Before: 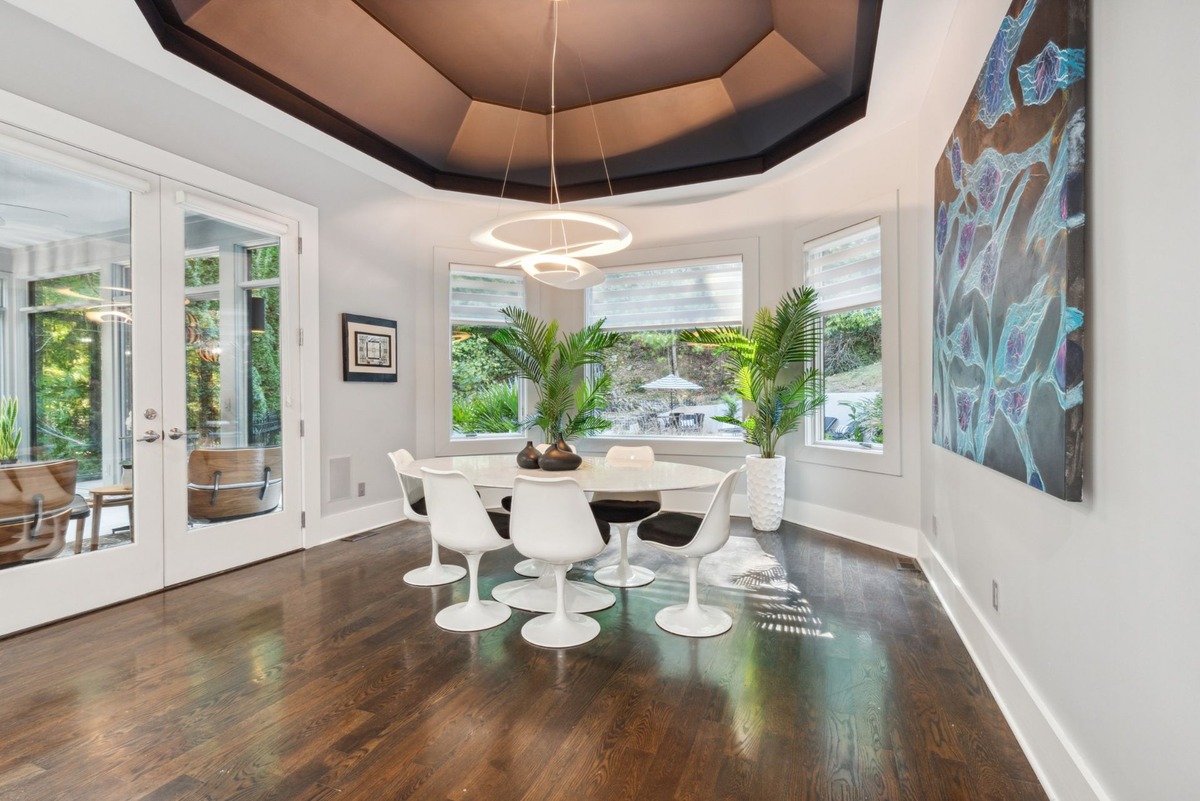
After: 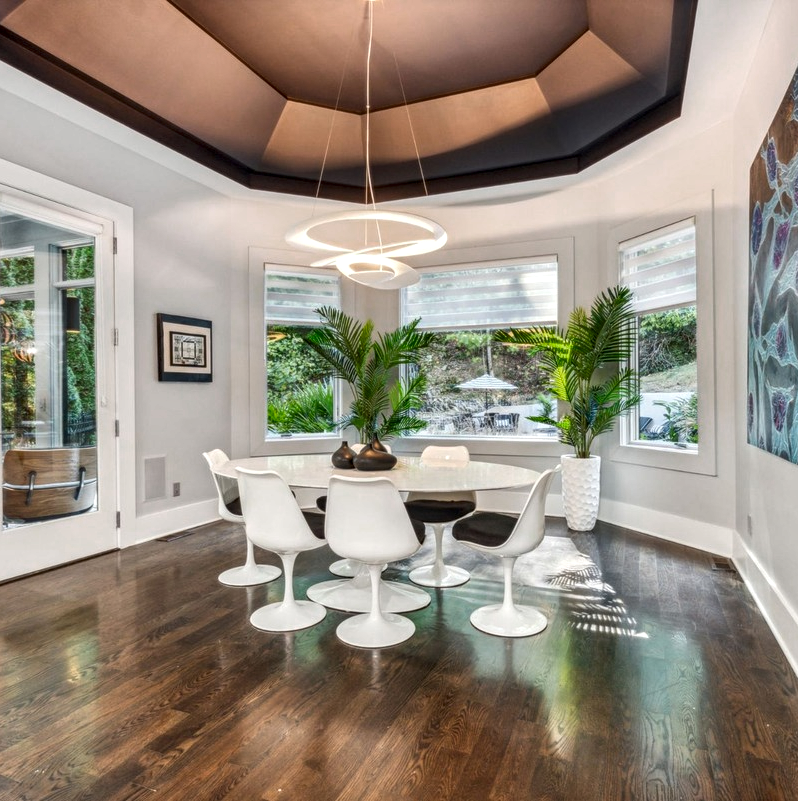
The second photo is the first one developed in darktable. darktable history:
contrast brightness saturation: contrast 0.083, saturation 0.025
crop and rotate: left 15.459%, right 17.958%
color zones: curves: ch0 [(0, 0.465) (0.092, 0.596) (0.289, 0.464) (0.429, 0.453) (0.571, 0.464) (0.714, 0.455) (0.857, 0.462) (1, 0.465)]
local contrast: detail 144%
shadows and highlights: shadows 43.72, white point adjustment -1.51, soften with gaussian
